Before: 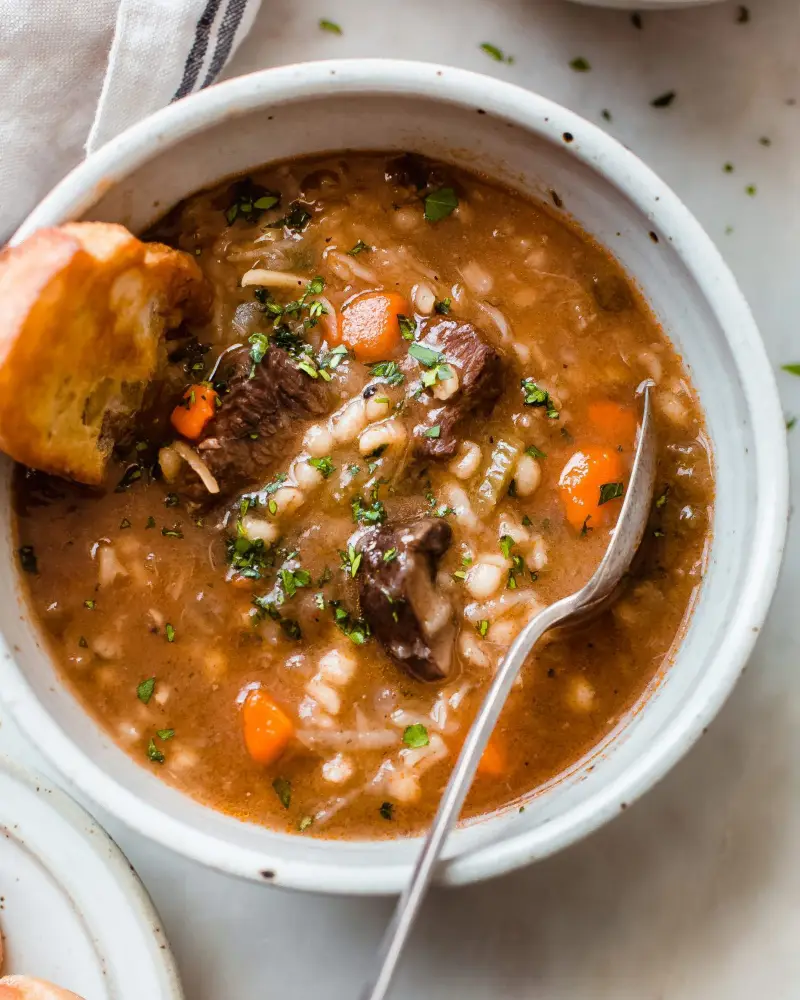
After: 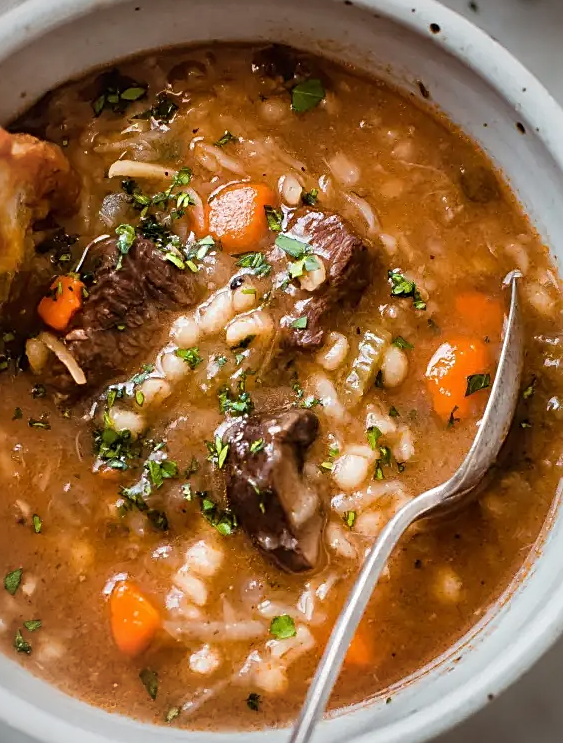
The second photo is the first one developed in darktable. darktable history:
sharpen: on, module defaults
crop and rotate: left 16.633%, top 10.973%, right 12.942%, bottom 14.675%
vignetting: fall-off radius 60.95%
